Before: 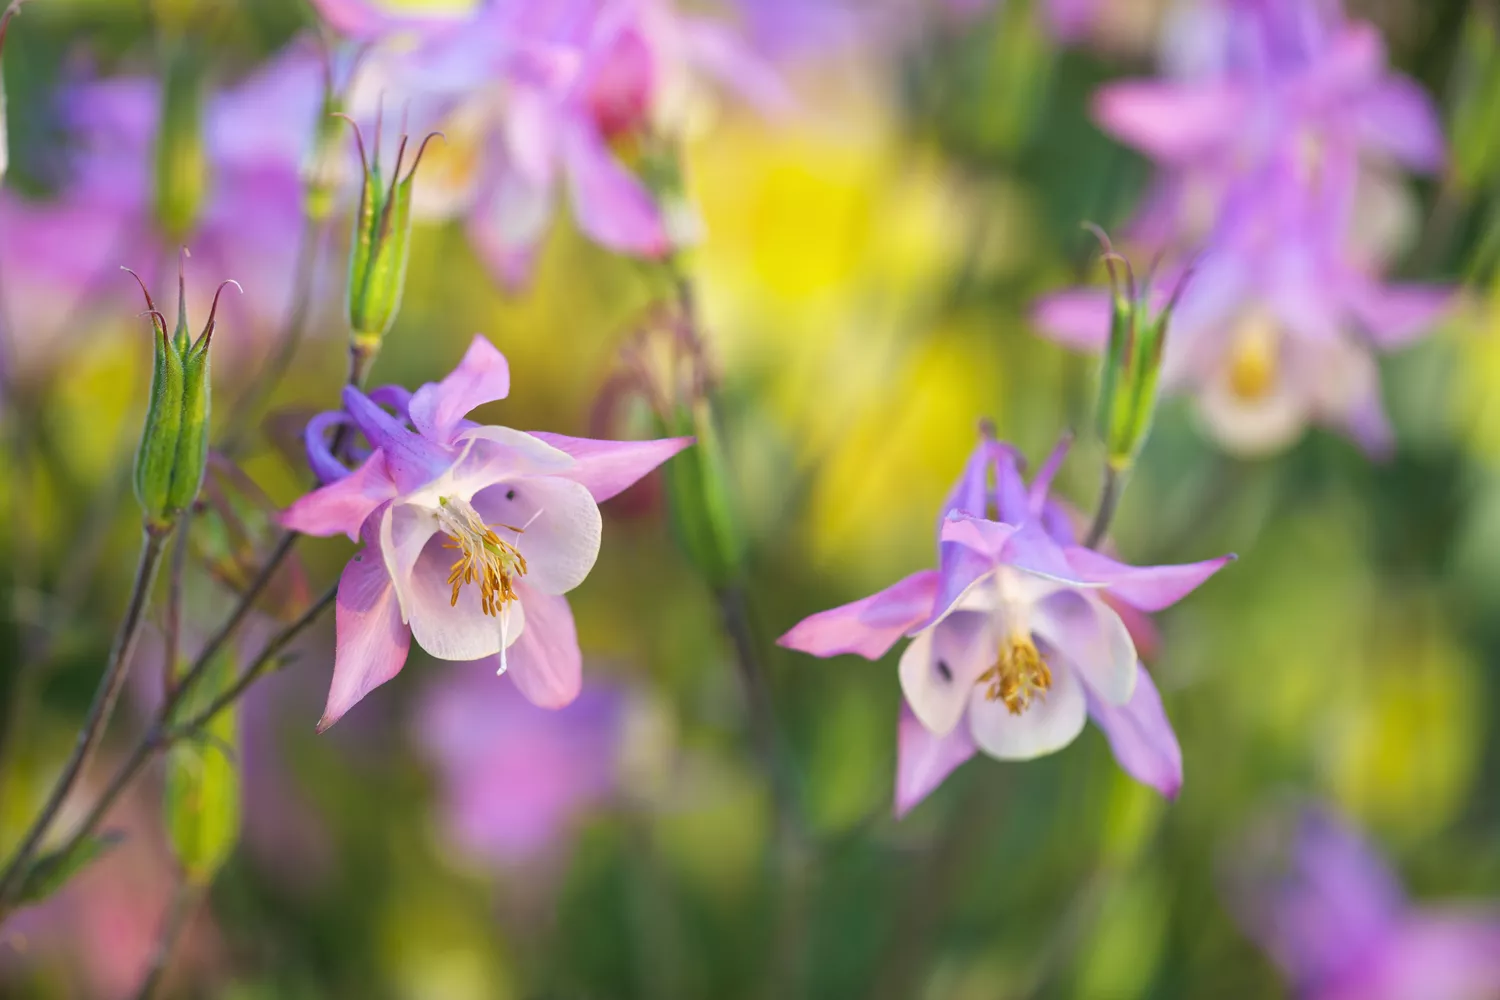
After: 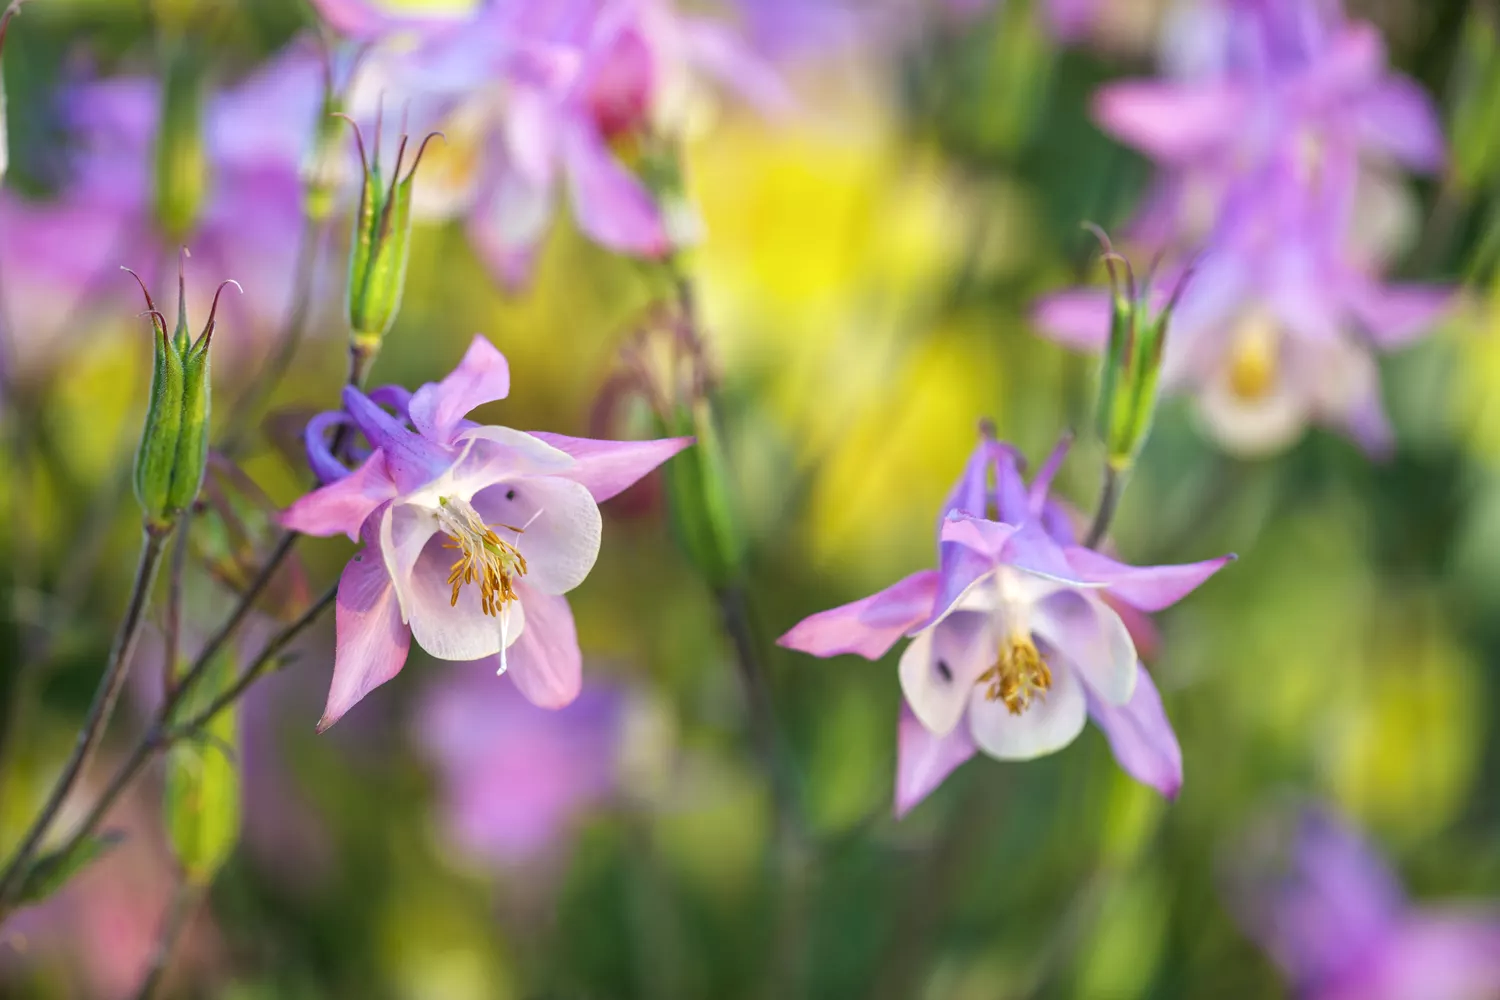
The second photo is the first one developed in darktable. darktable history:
local contrast: on, module defaults
color zones: curves: ch0 [(0, 0.5) (0.143, 0.5) (0.286, 0.5) (0.429, 0.5) (0.571, 0.5) (0.714, 0.476) (0.857, 0.5) (1, 0.5)]; ch2 [(0, 0.5) (0.143, 0.5) (0.286, 0.5) (0.429, 0.5) (0.571, 0.5) (0.714, 0.487) (0.857, 0.5) (1, 0.5)]
white balance: red 0.978, blue 0.999
